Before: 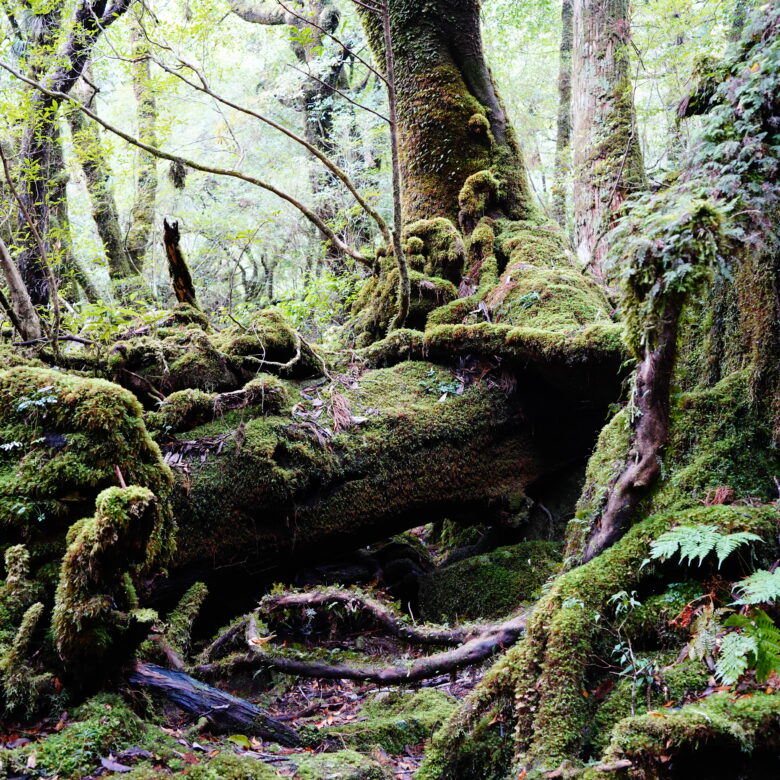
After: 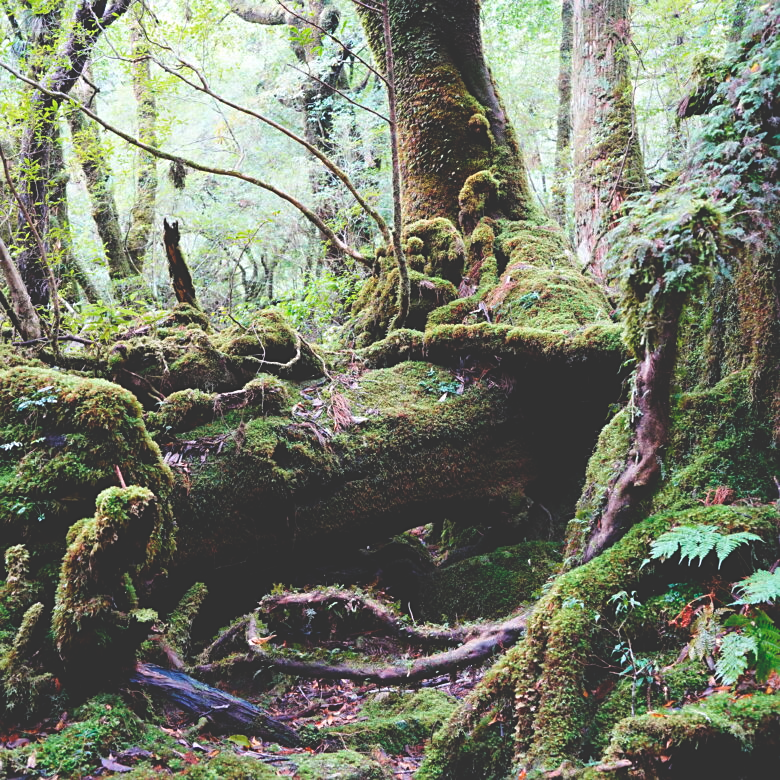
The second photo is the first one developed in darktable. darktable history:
exposure: black level correction -0.03, compensate highlight preservation false
sharpen: amount 0.216
